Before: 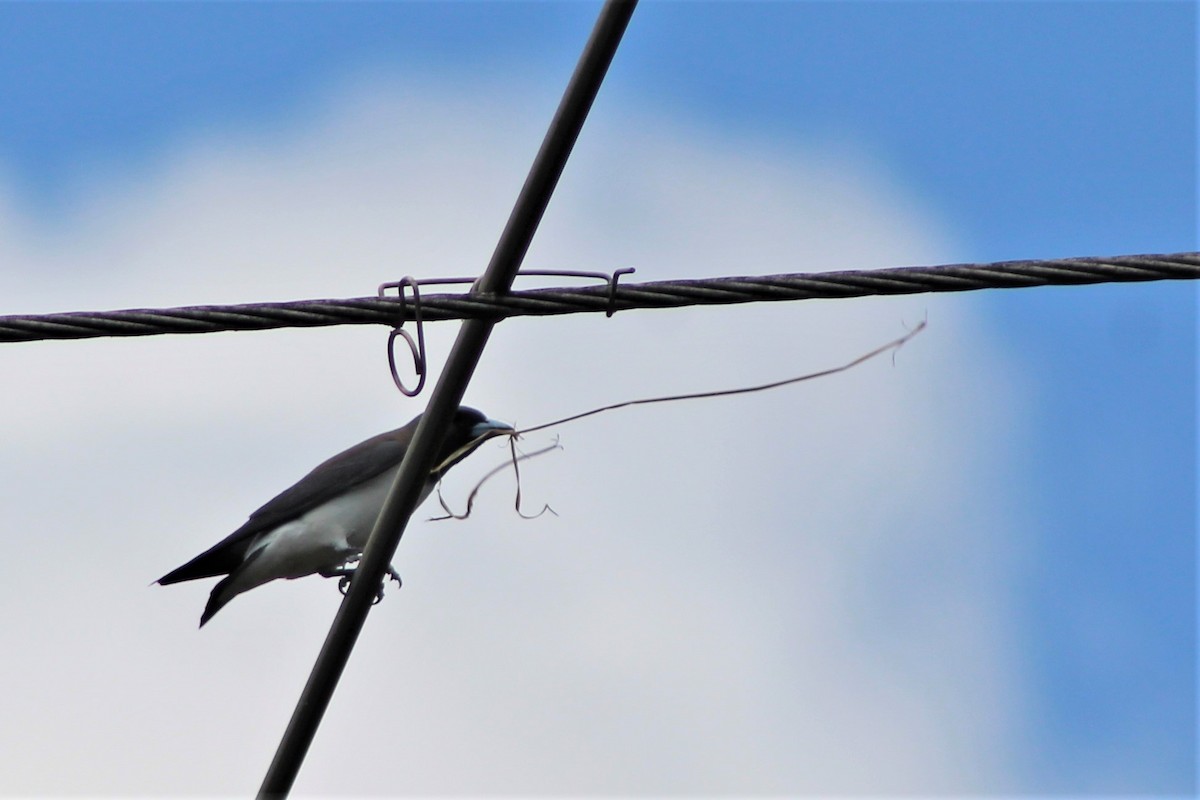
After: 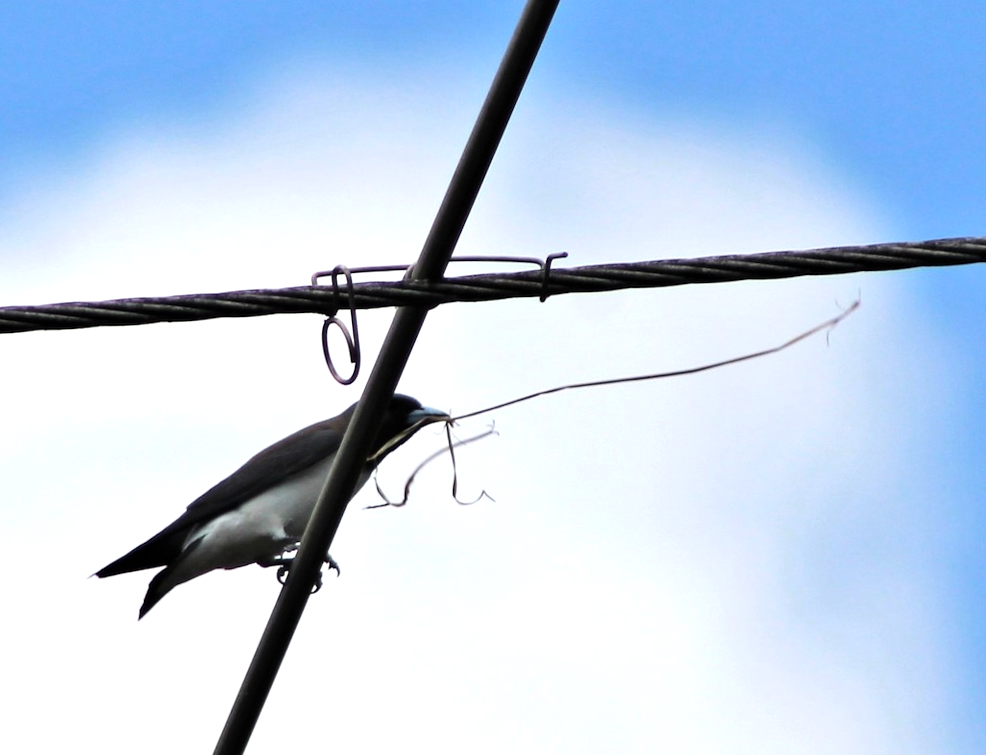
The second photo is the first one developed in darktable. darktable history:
white balance: red 1, blue 1
crop and rotate: angle 1°, left 4.281%, top 0.642%, right 11.383%, bottom 2.486%
tone equalizer: -8 EV -0.75 EV, -7 EV -0.7 EV, -6 EV -0.6 EV, -5 EV -0.4 EV, -3 EV 0.4 EV, -2 EV 0.6 EV, -1 EV 0.7 EV, +0 EV 0.75 EV, edges refinement/feathering 500, mask exposure compensation -1.57 EV, preserve details no
